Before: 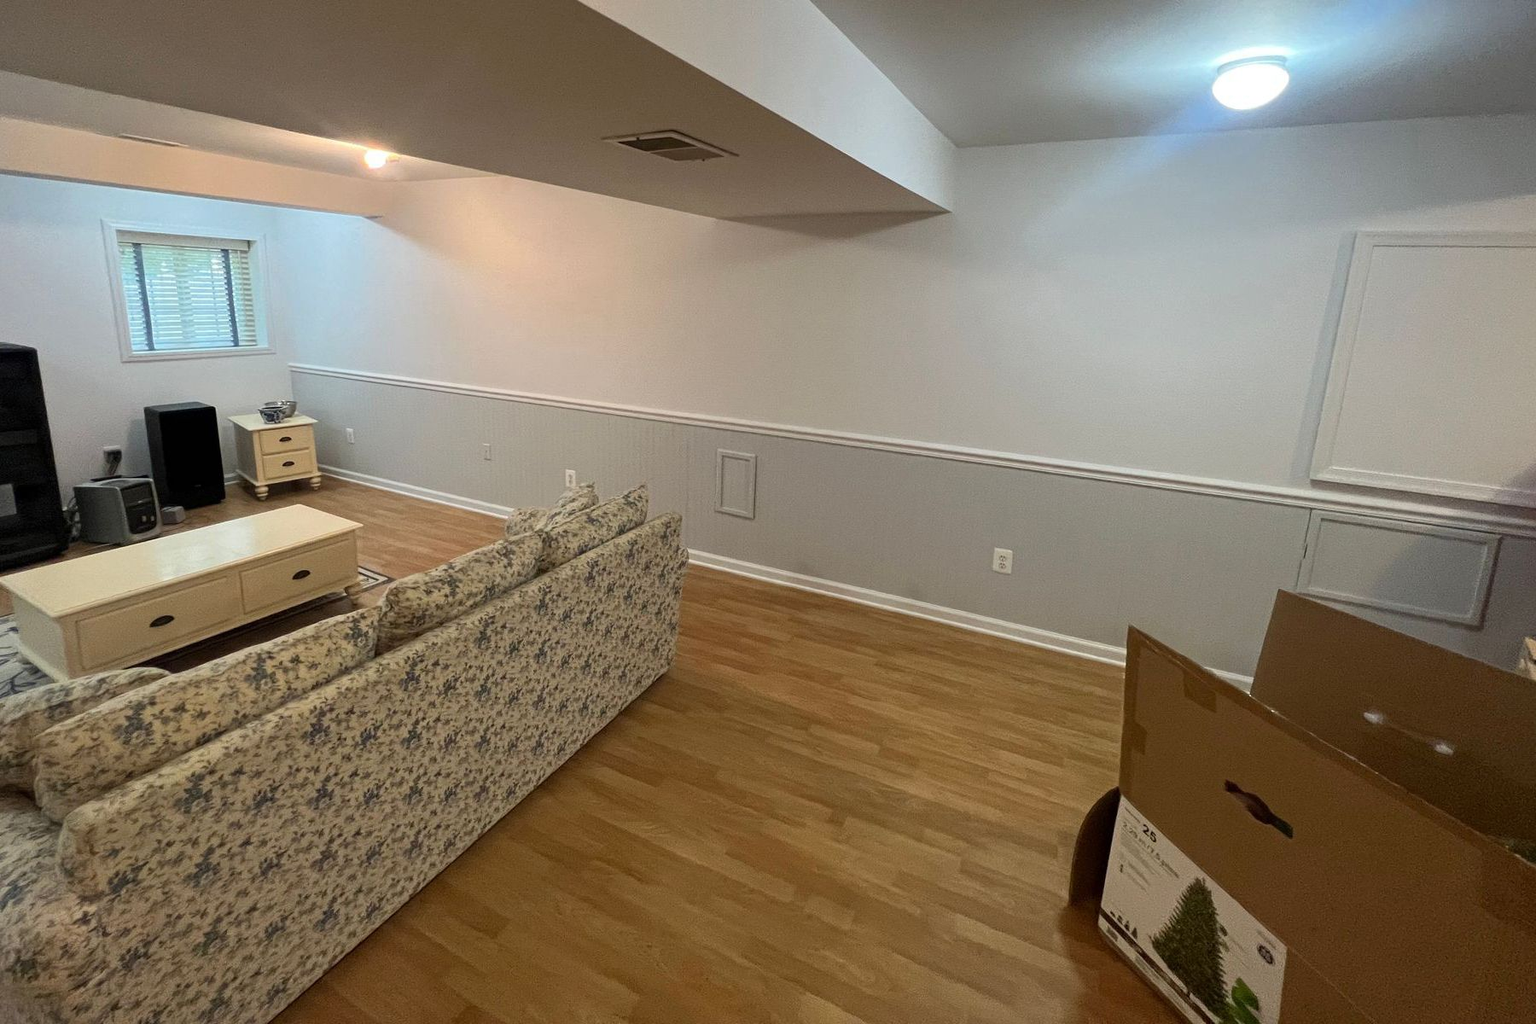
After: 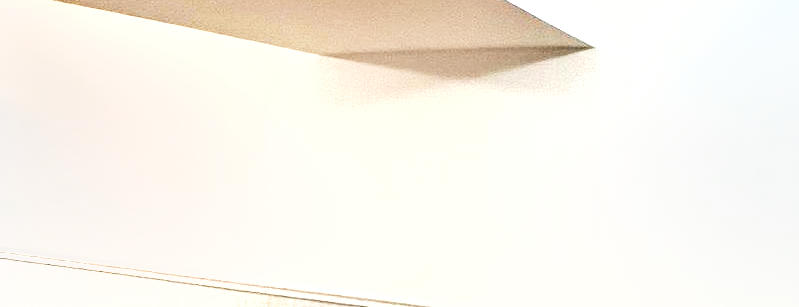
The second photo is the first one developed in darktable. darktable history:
exposure: black level correction 0.001, exposure 1.727 EV, compensate highlight preservation false
tone curve: curves: ch0 [(0, 0.047) (0.15, 0.127) (0.46, 0.466) (0.751, 0.788) (1, 0.961)]; ch1 [(0, 0) (0.43, 0.408) (0.476, 0.469) (0.505, 0.501) (0.553, 0.557) (0.592, 0.58) (0.631, 0.625) (1, 1)]; ch2 [(0, 0) (0.505, 0.495) (0.55, 0.557) (0.583, 0.573) (1, 1)], preserve colors none
shadows and highlights: radius 45.45, white point adjustment 6.68, compress 79.85%, soften with gaussian
crop: left 28.914%, top 16.808%, right 26.697%, bottom 57.566%
